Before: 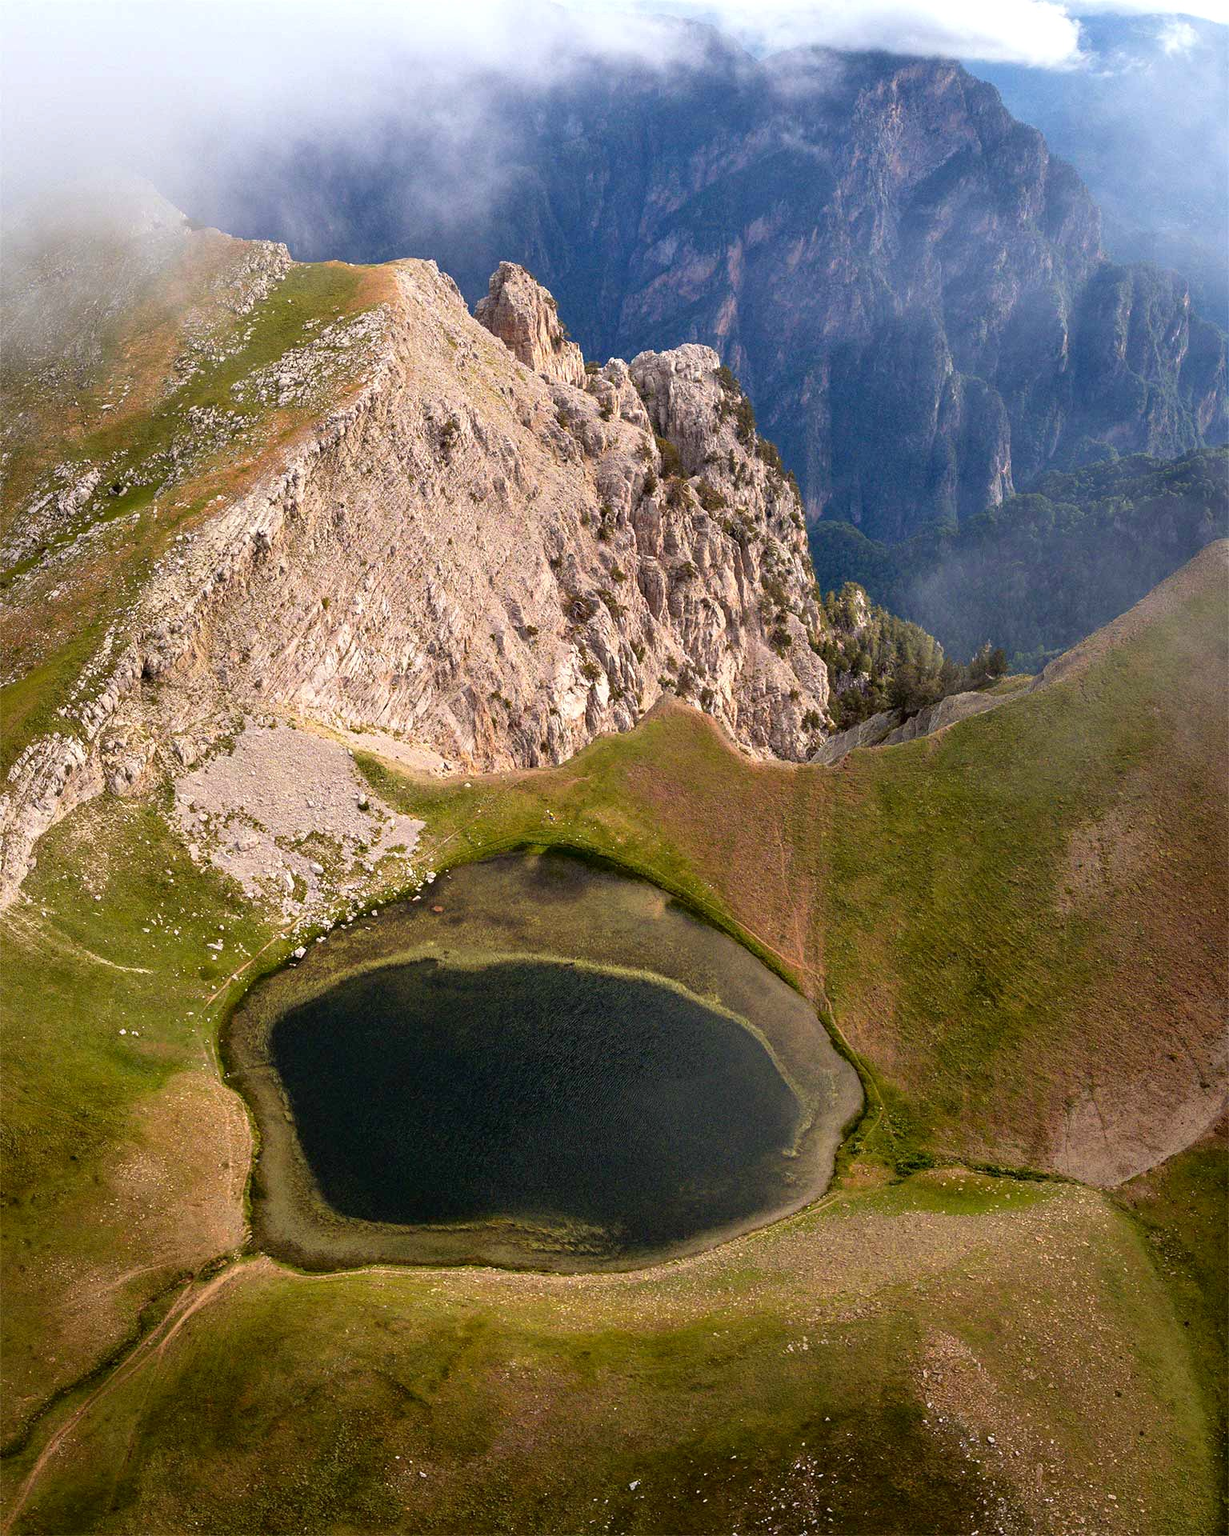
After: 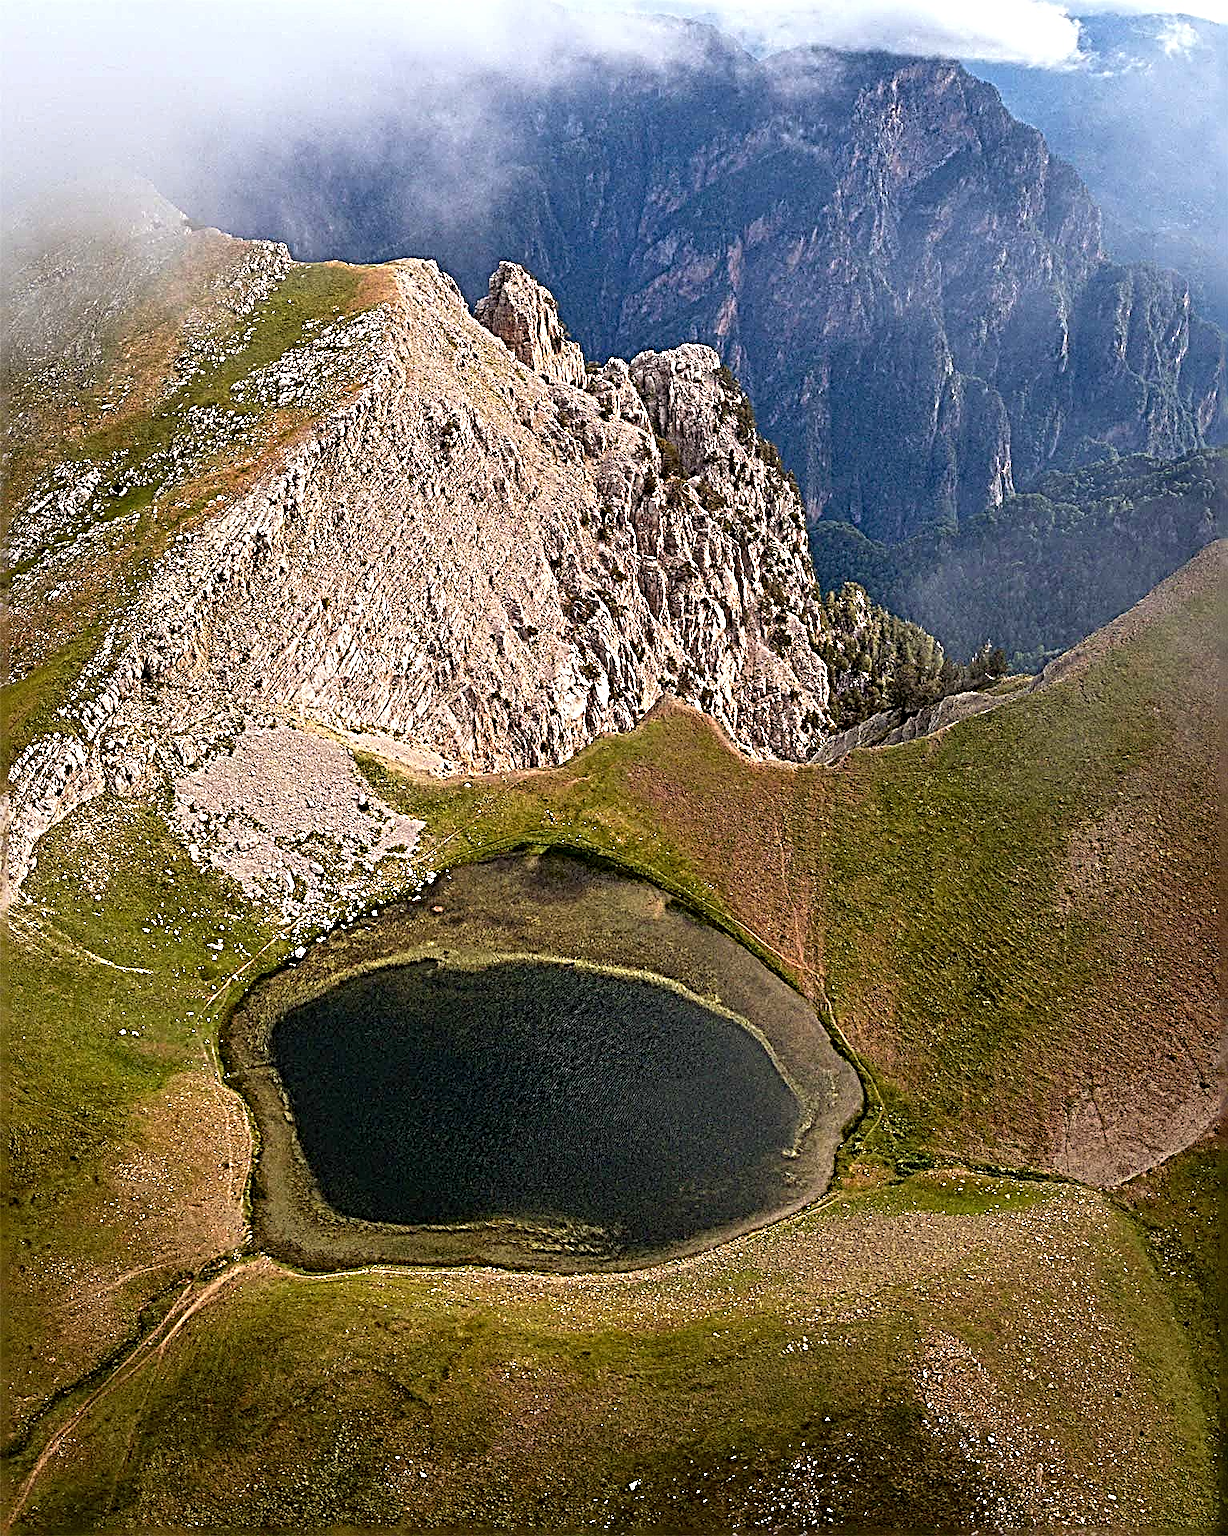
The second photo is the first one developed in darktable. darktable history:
sharpen: radius 4.001, amount 2
tone equalizer: on, module defaults
